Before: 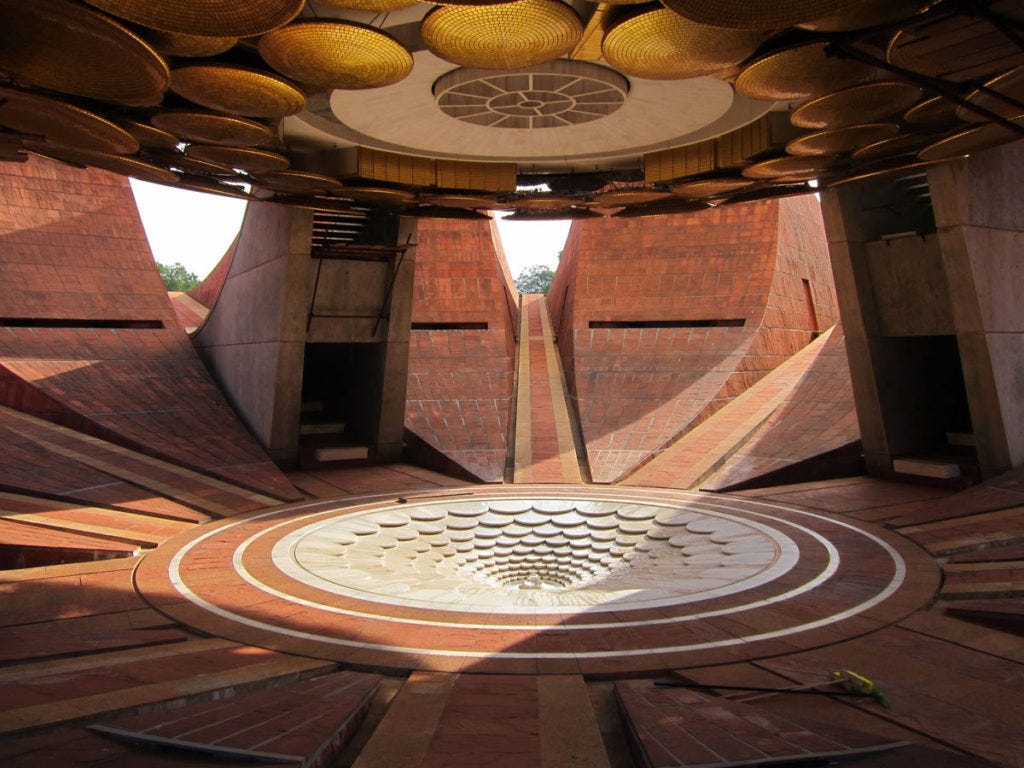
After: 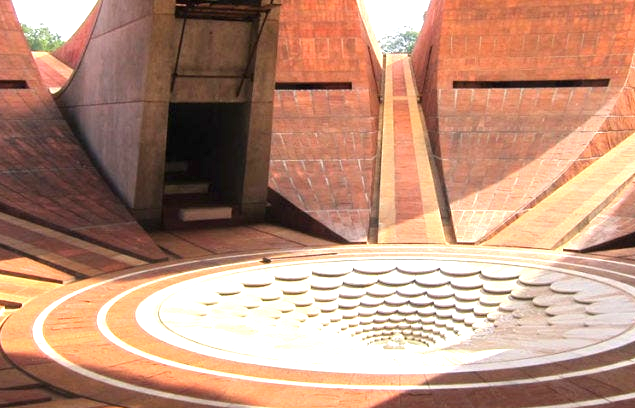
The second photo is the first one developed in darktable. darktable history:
crop: left 13.312%, top 31.28%, right 24.627%, bottom 15.582%
exposure: black level correction 0, exposure 1.1 EV, compensate exposure bias true, compensate highlight preservation false
